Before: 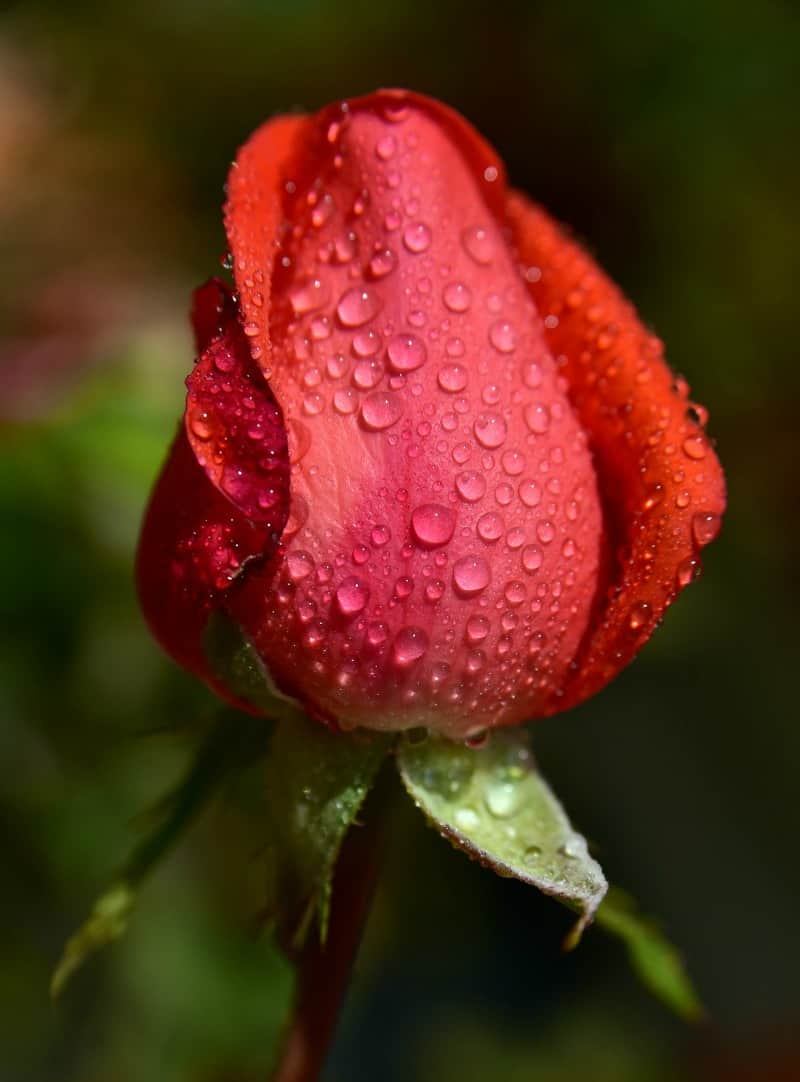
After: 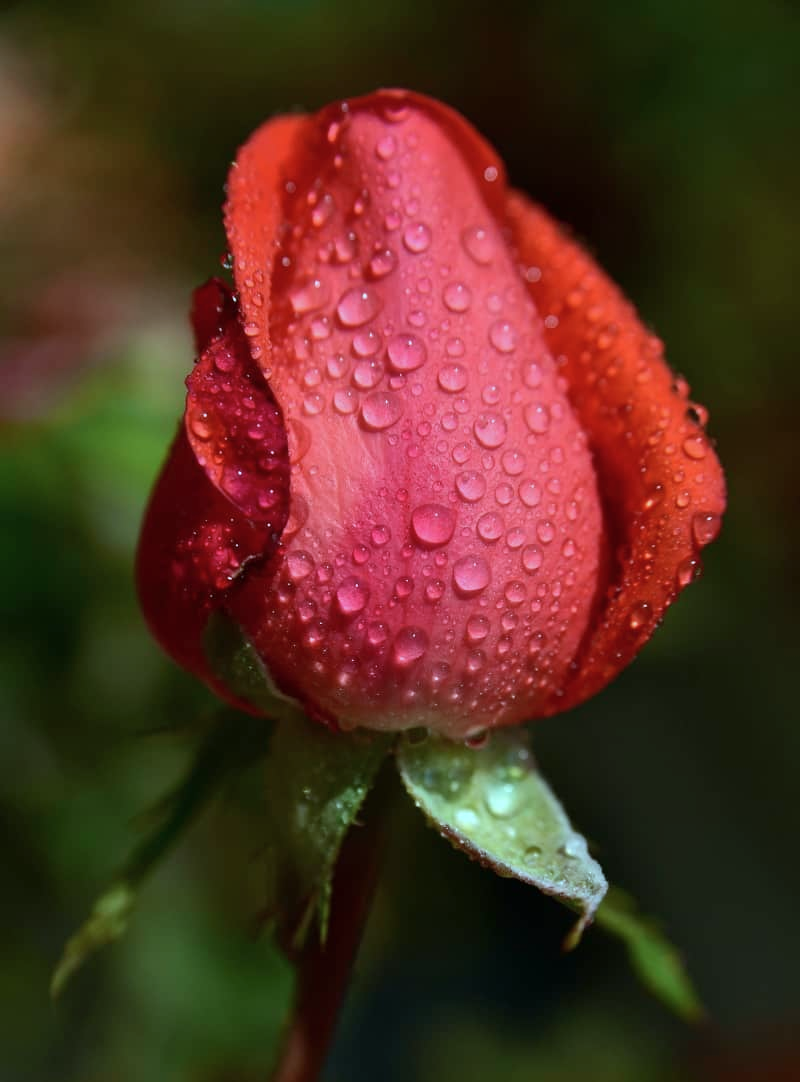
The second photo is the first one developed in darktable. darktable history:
color correction: highlights a* -10.41, highlights b* -18.73
